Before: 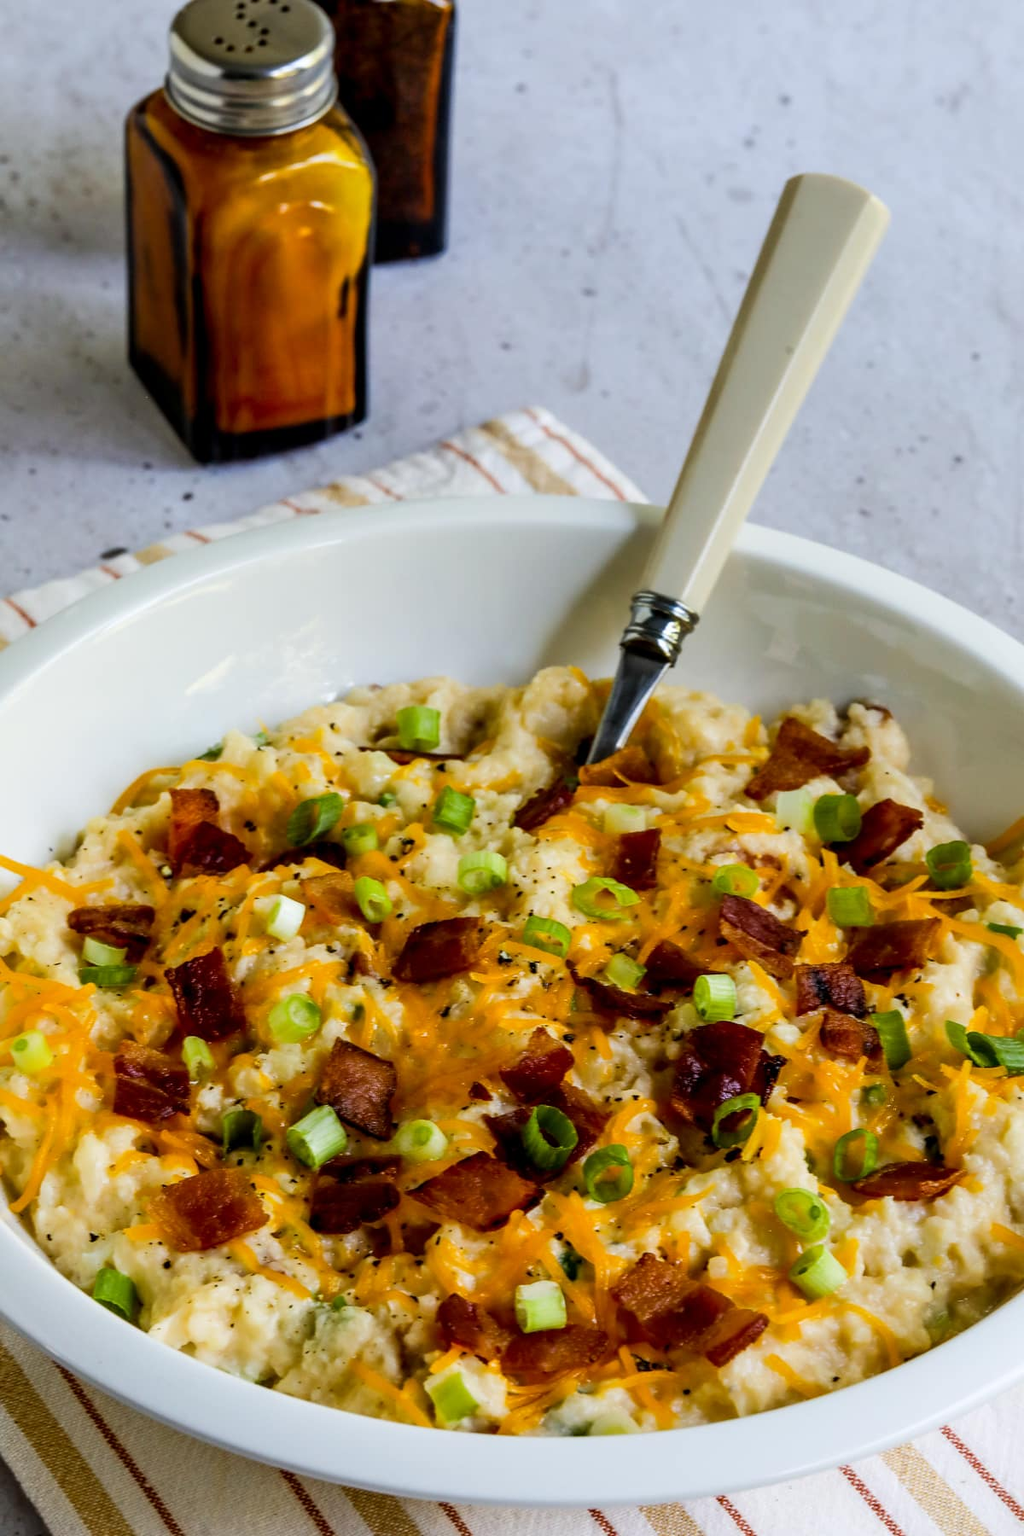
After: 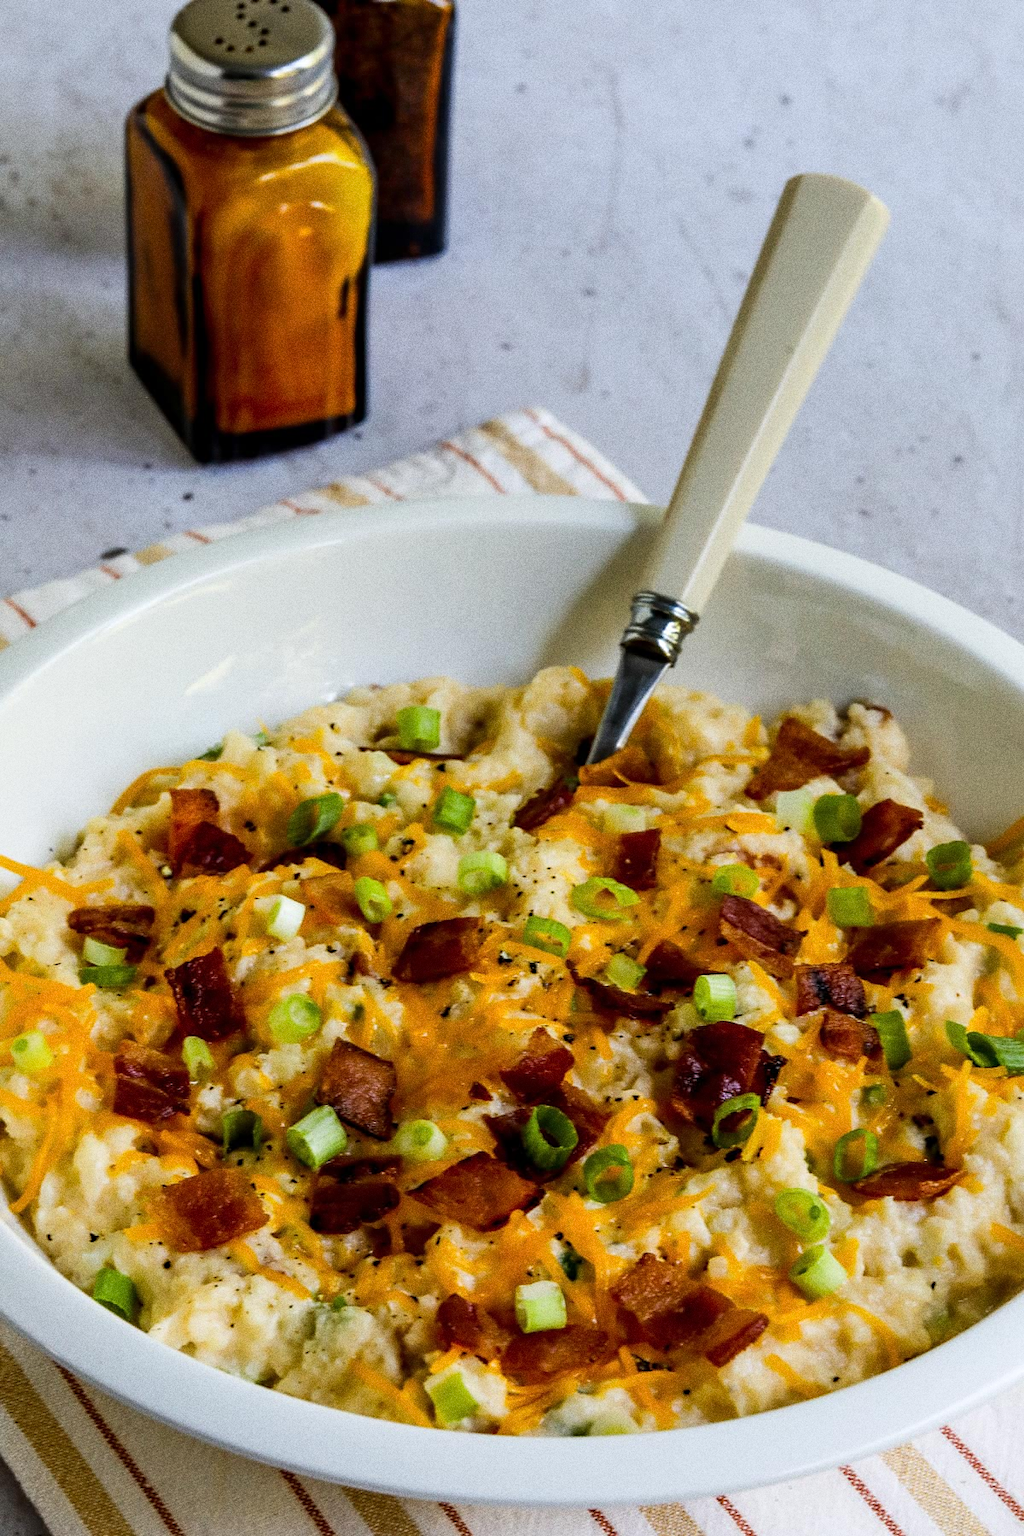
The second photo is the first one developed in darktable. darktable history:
grain: coarseness 0.09 ISO, strength 40%
sharpen: radius 5.325, amount 0.312, threshold 26.433
